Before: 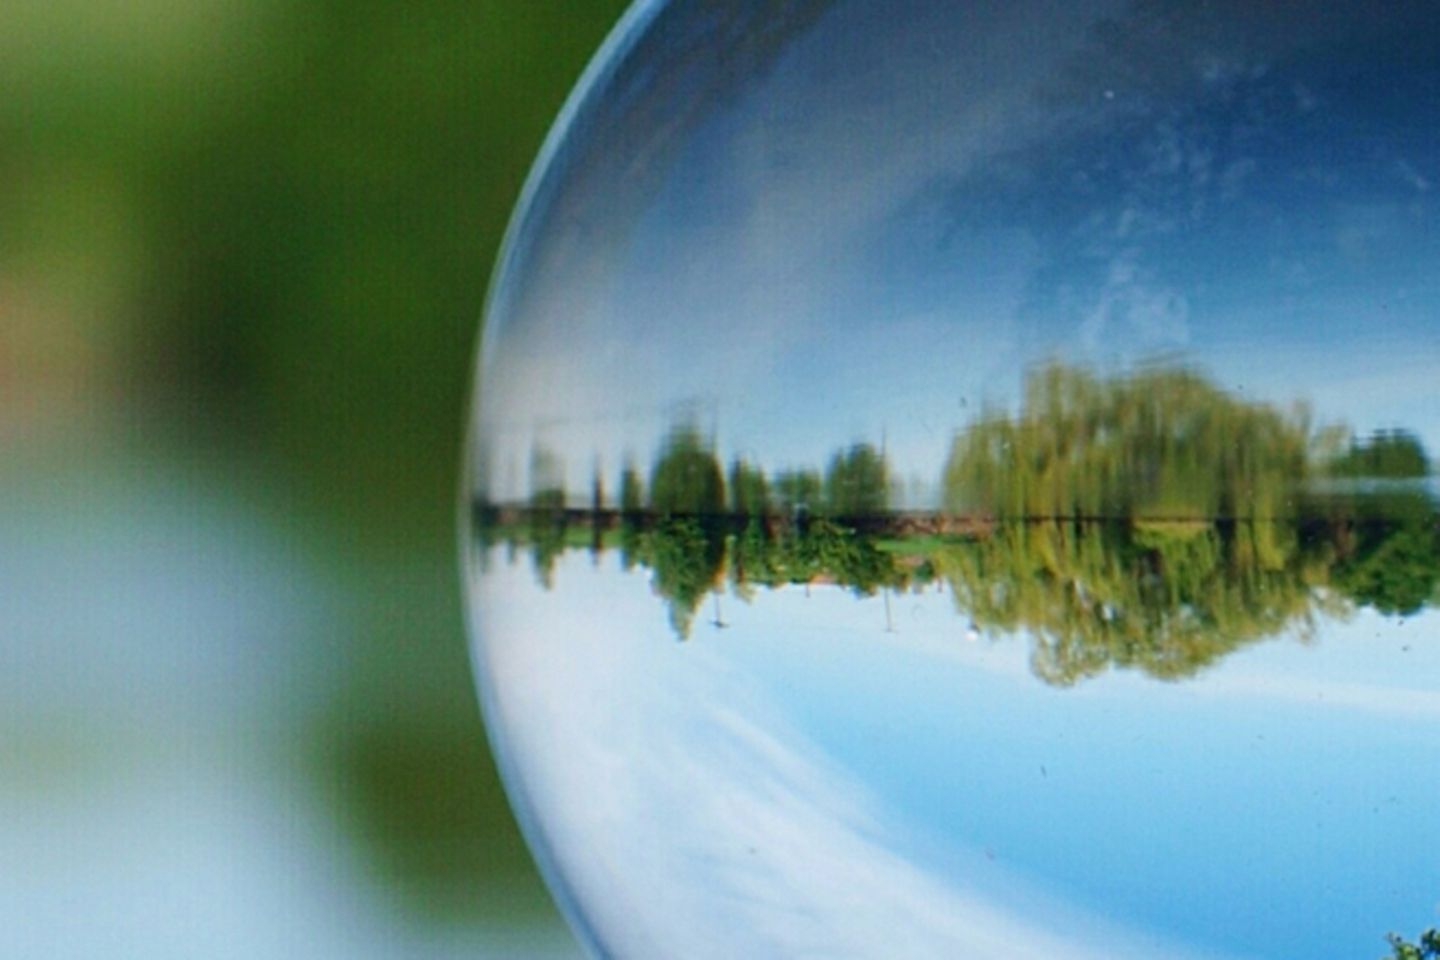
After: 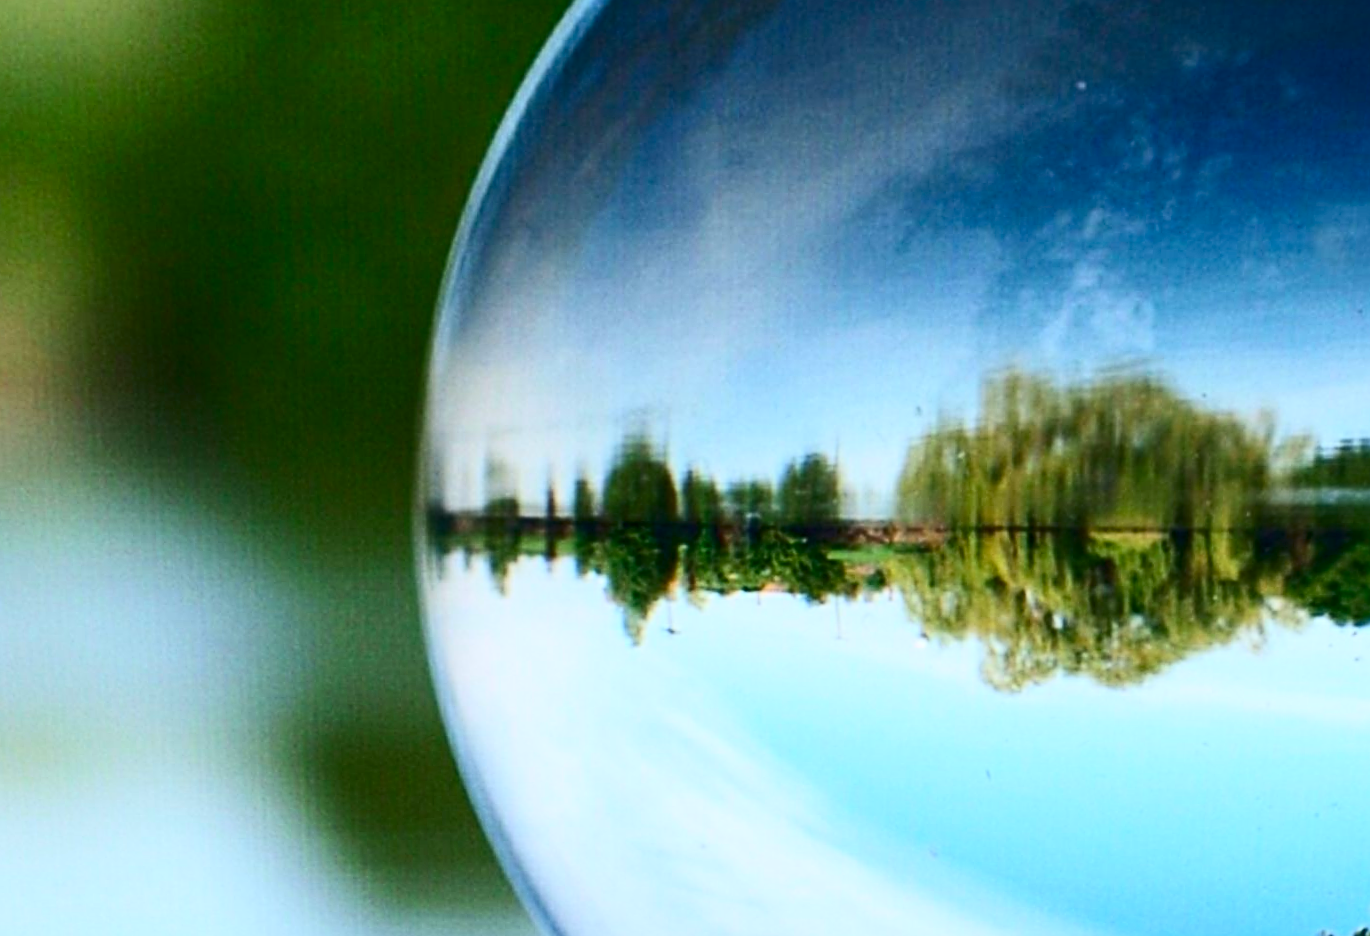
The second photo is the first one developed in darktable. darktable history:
contrast brightness saturation: contrast 0.4, brightness 0.1, saturation 0.21
sharpen: on, module defaults
rotate and perspective: rotation 0.074°, lens shift (vertical) 0.096, lens shift (horizontal) -0.041, crop left 0.043, crop right 0.952, crop top 0.024, crop bottom 0.979
